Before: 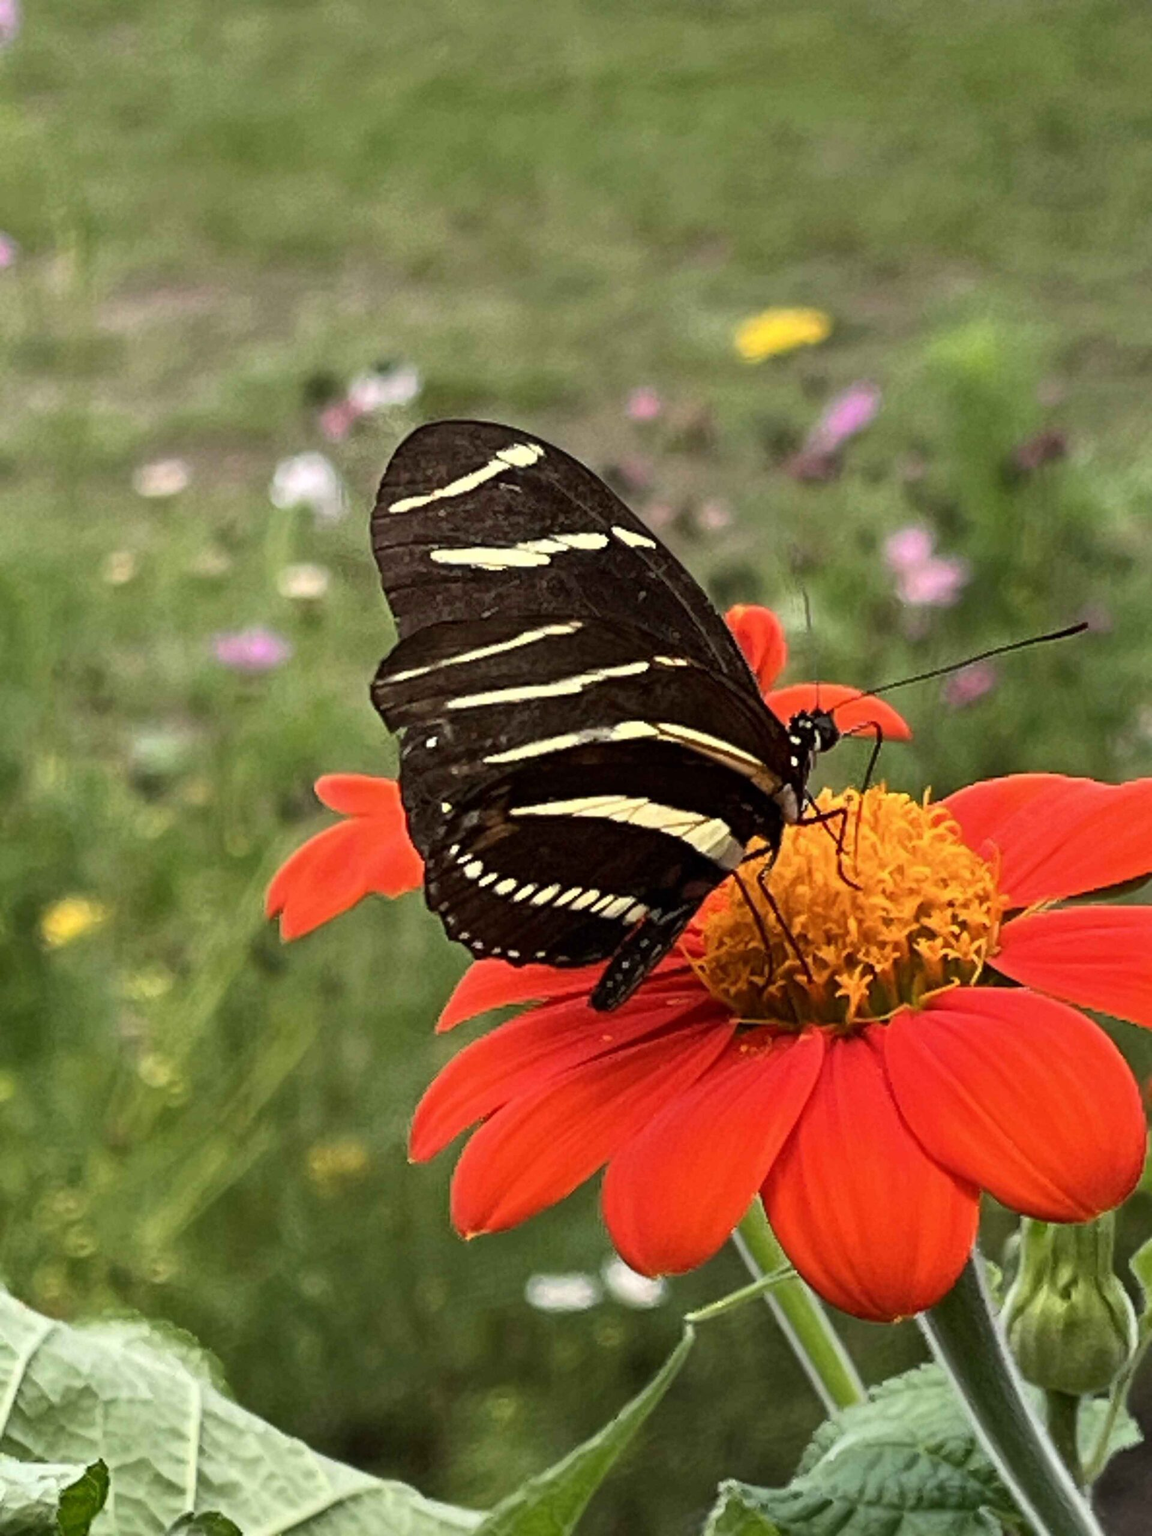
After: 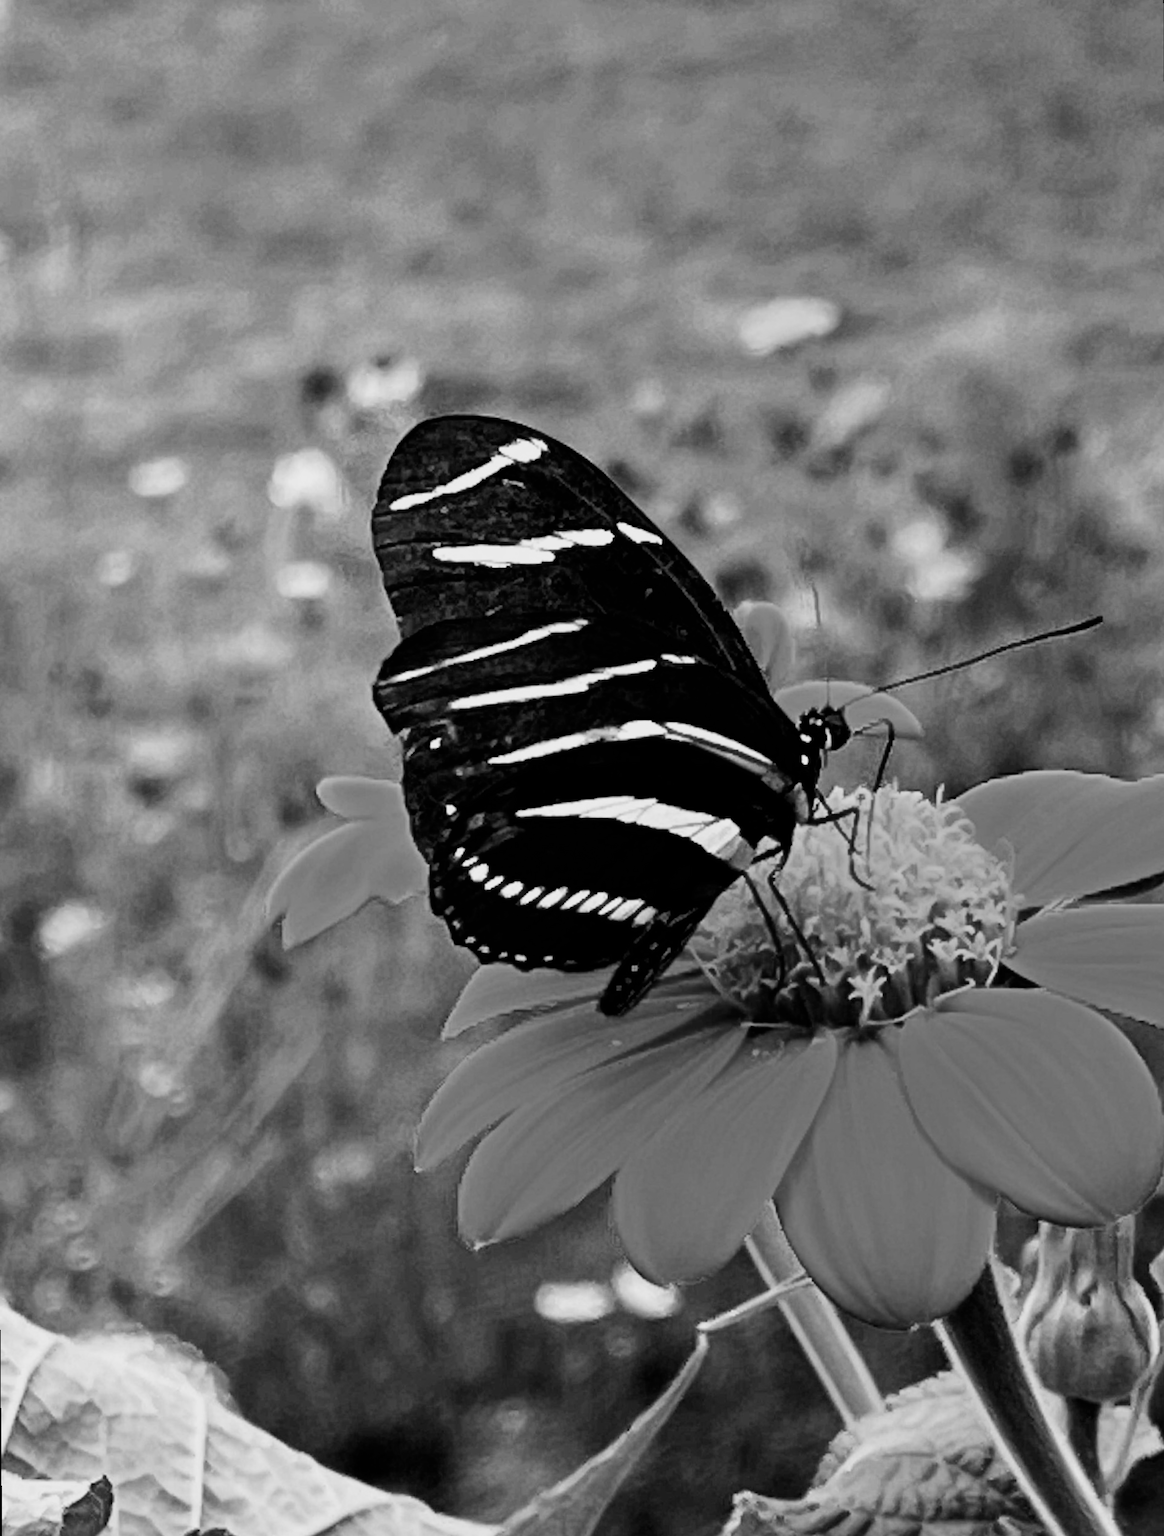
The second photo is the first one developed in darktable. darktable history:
rotate and perspective: rotation -0.45°, automatic cropping original format, crop left 0.008, crop right 0.992, crop top 0.012, crop bottom 0.988
white balance: red 1.029, blue 0.92
color calibration: illuminant as shot in camera, x 0.358, y 0.373, temperature 4628.91 K
haze removal: strength -0.1, adaptive false
monochrome: size 1
filmic rgb: black relative exposure -5 EV, white relative exposure 3.5 EV, hardness 3.19, contrast 1.4, highlights saturation mix -50%
